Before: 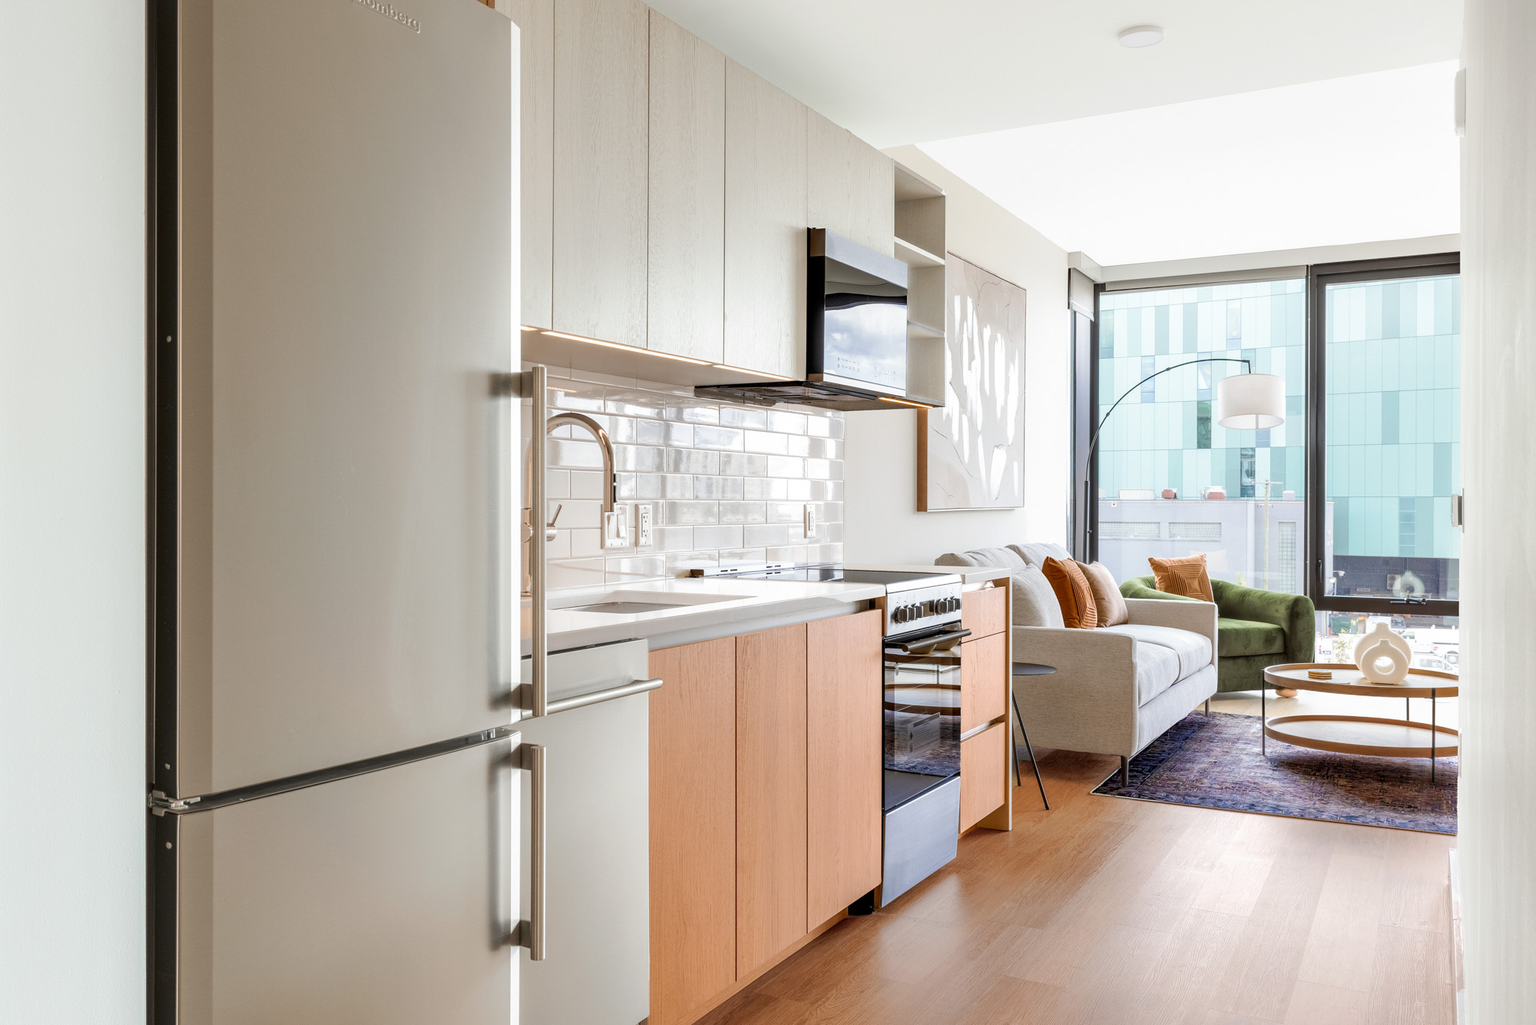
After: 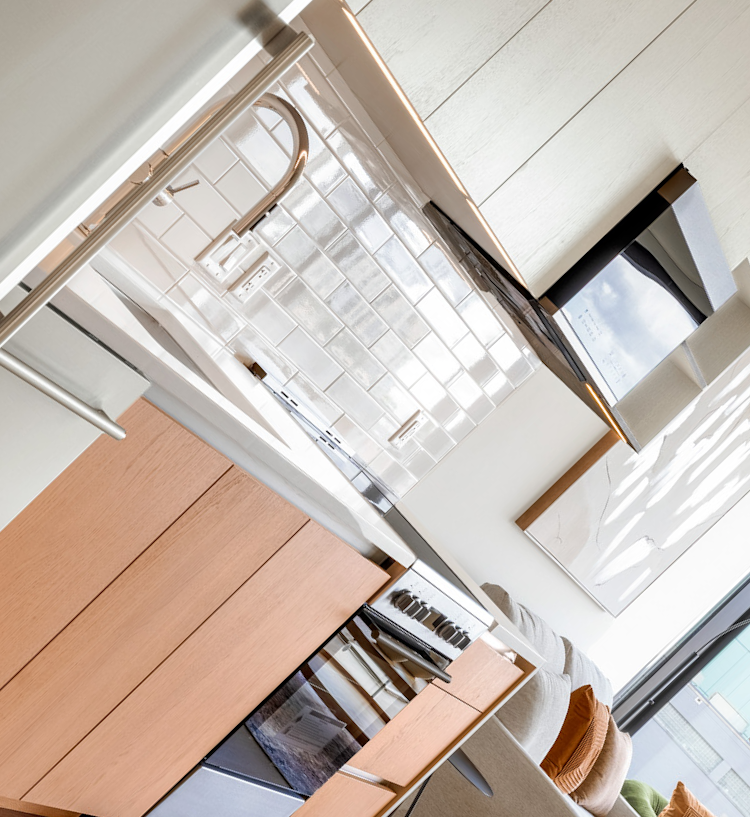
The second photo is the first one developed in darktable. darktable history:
crop and rotate: angle -46.08°, top 16.316%, right 0.974%, bottom 11.699%
exposure: compensate highlight preservation false
